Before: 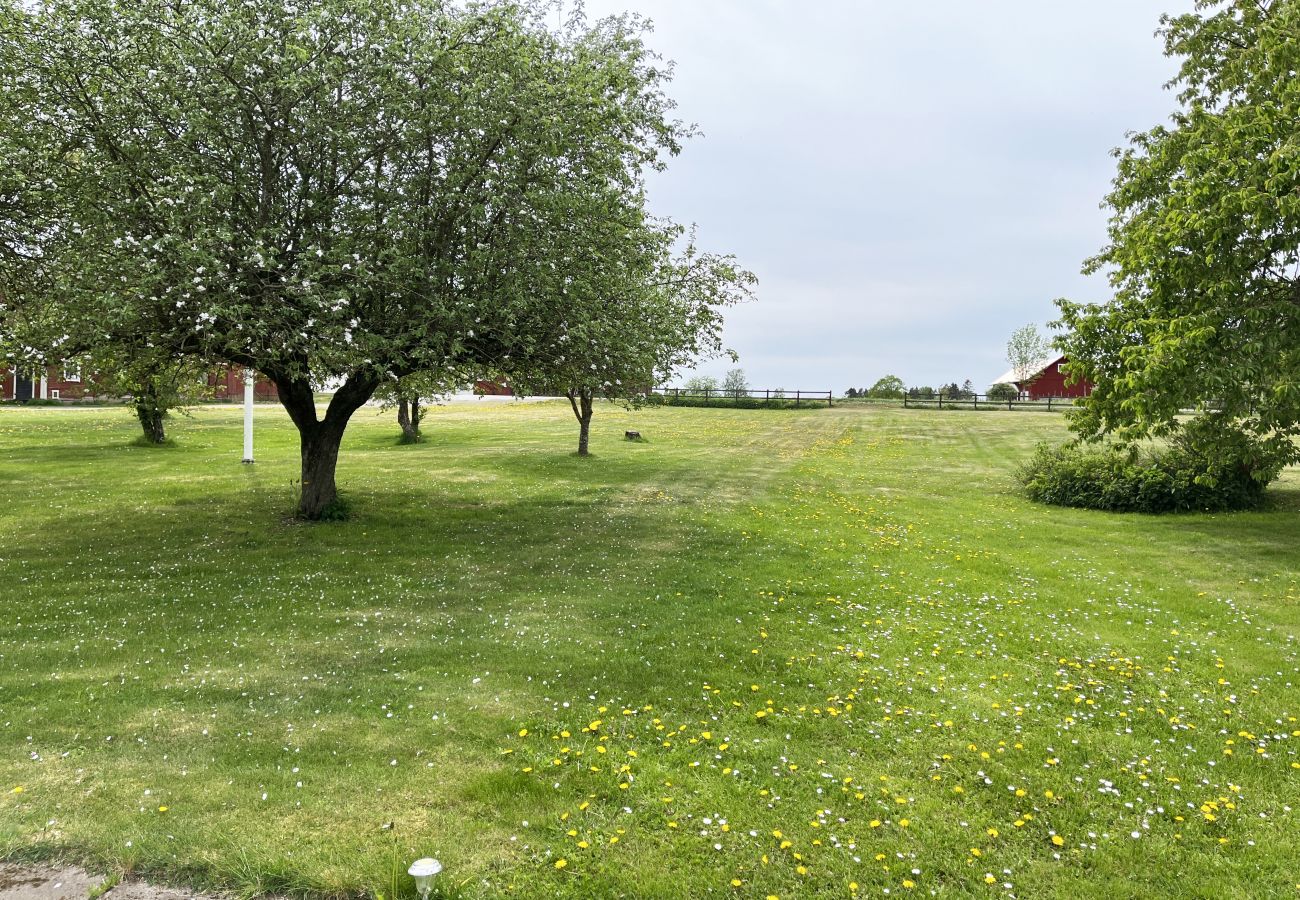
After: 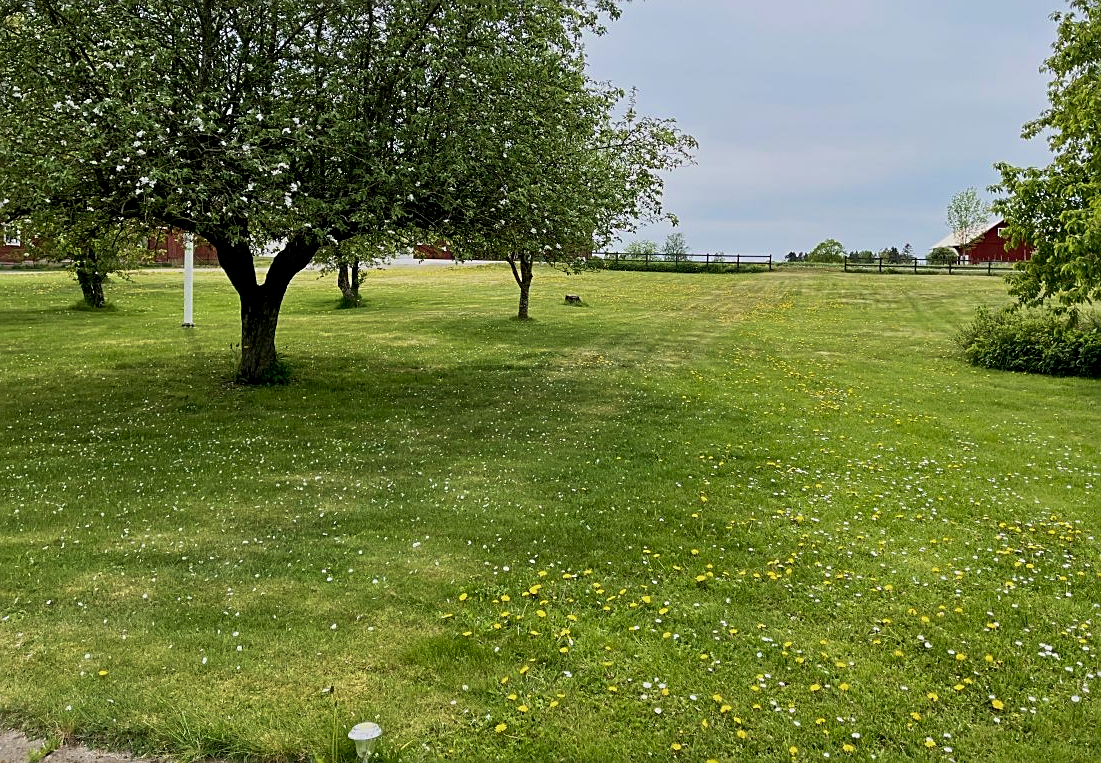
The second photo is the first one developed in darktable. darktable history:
crop and rotate: left 4.647%, top 15.163%, right 10.646%
exposure: black level correction 0.011, exposure -0.478 EV, compensate highlight preservation false
sharpen: on, module defaults
velvia: strength 44.77%
tone equalizer: on, module defaults
